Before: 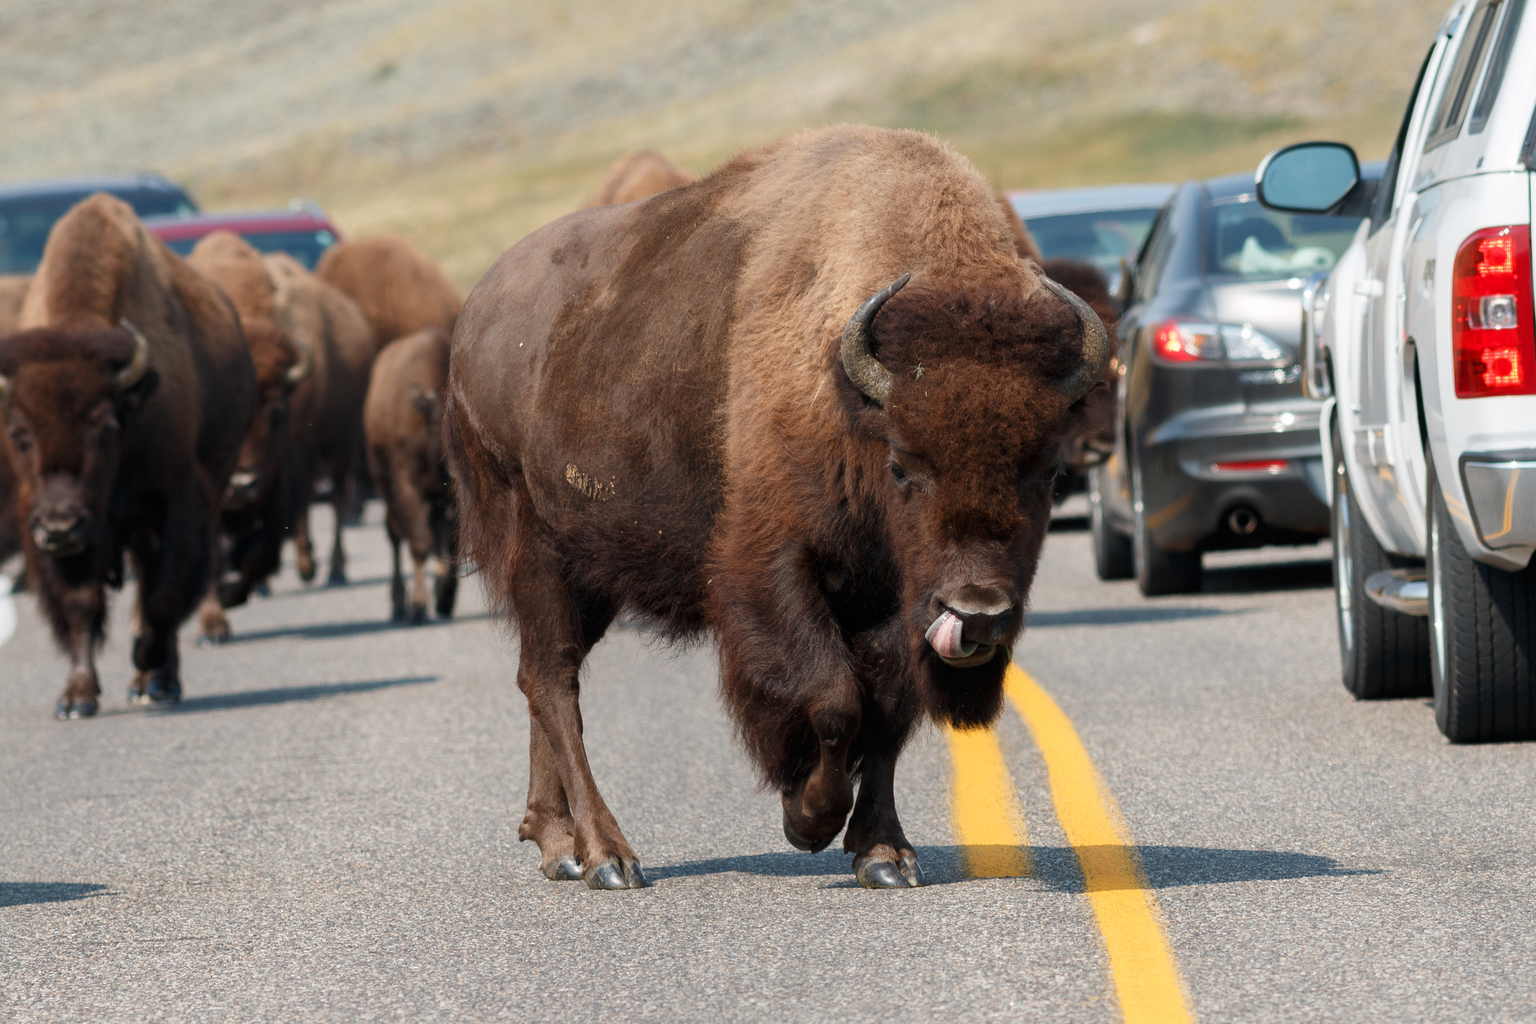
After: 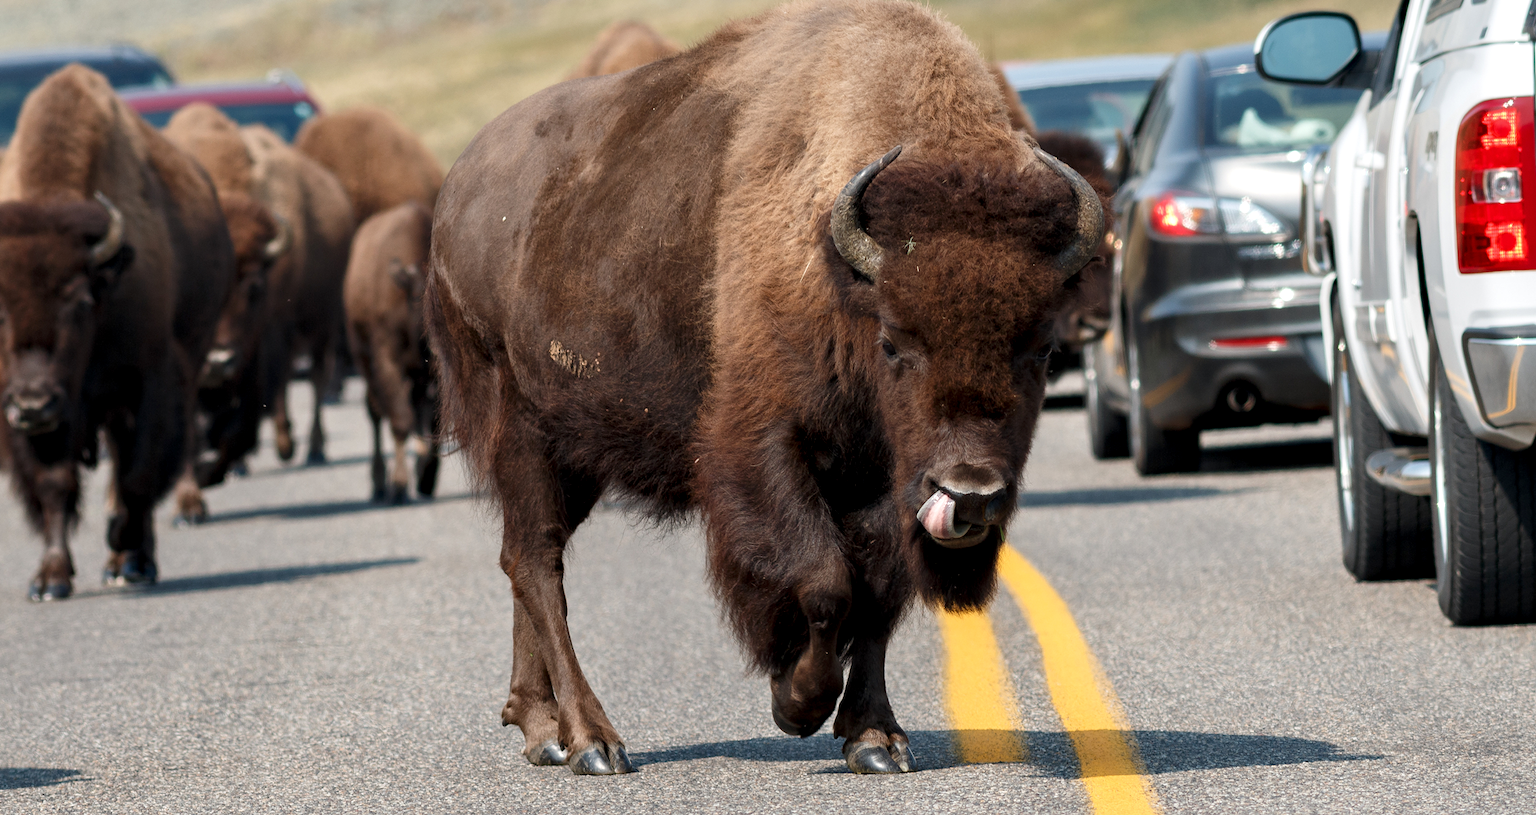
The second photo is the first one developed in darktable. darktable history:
contrast equalizer: y [[0.524, 0.538, 0.547, 0.548, 0.538, 0.524], [0.5 ×6], [0.5 ×6], [0 ×6], [0 ×6]]
crop and rotate: left 1.814%, top 12.818%, right 0.25%, bottom 9.225%
